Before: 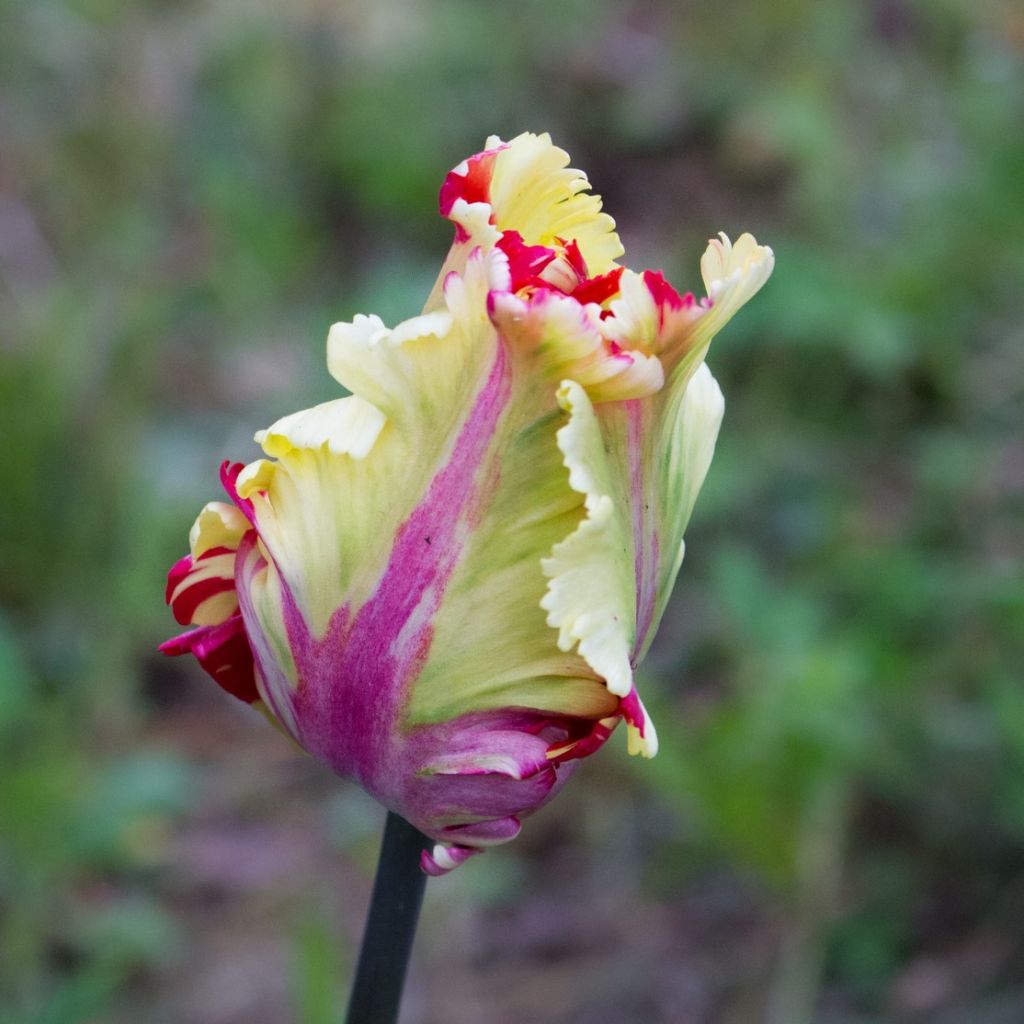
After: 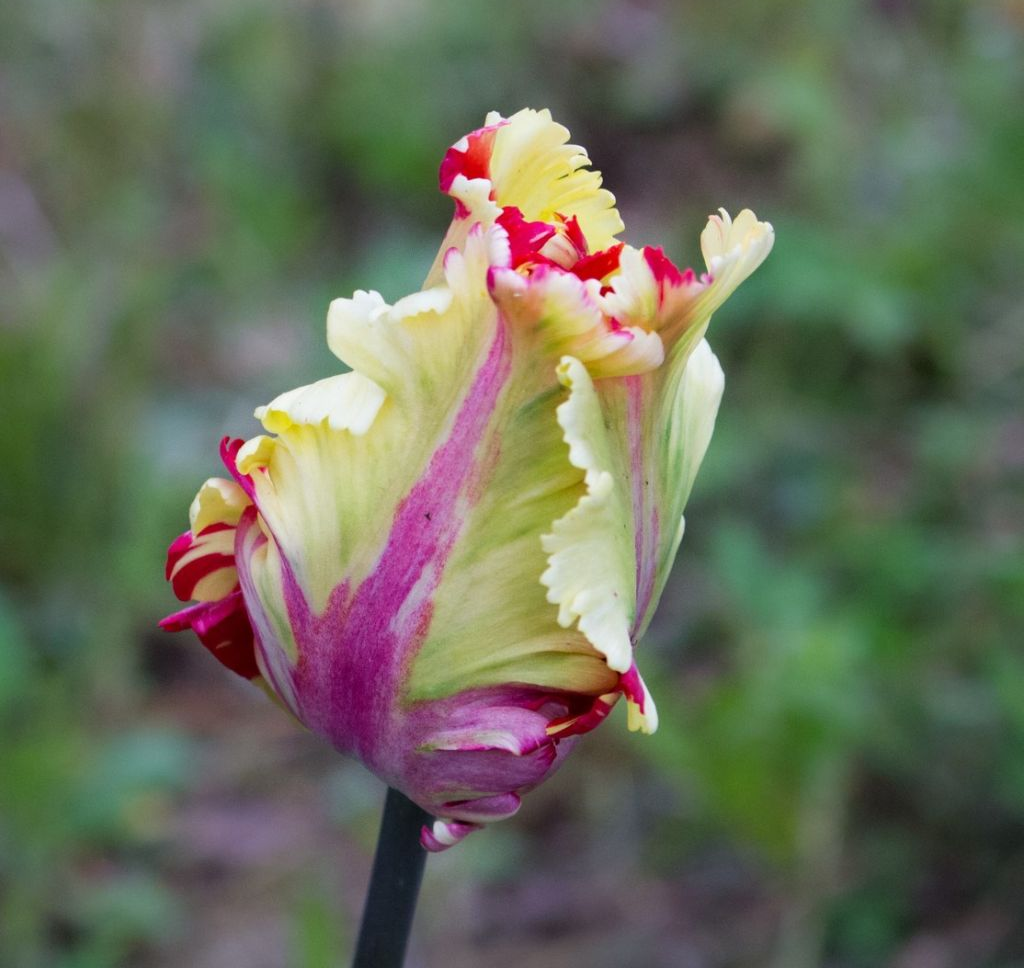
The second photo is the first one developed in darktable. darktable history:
crop and rotate: top 2.365%, bottom 3.039%
